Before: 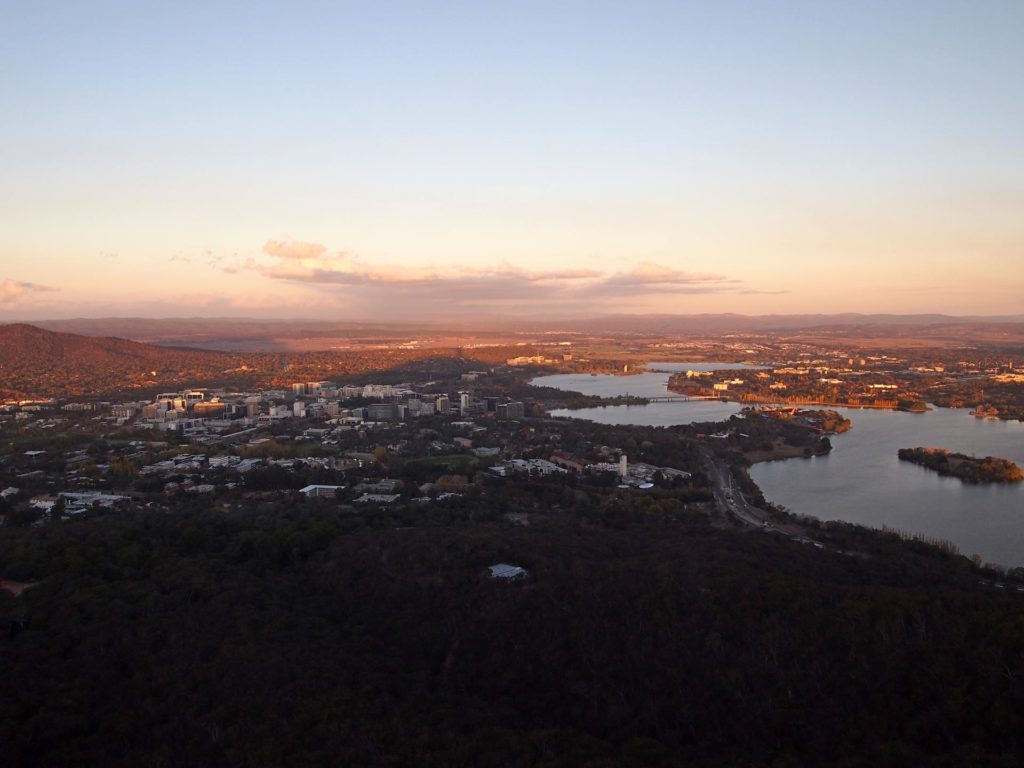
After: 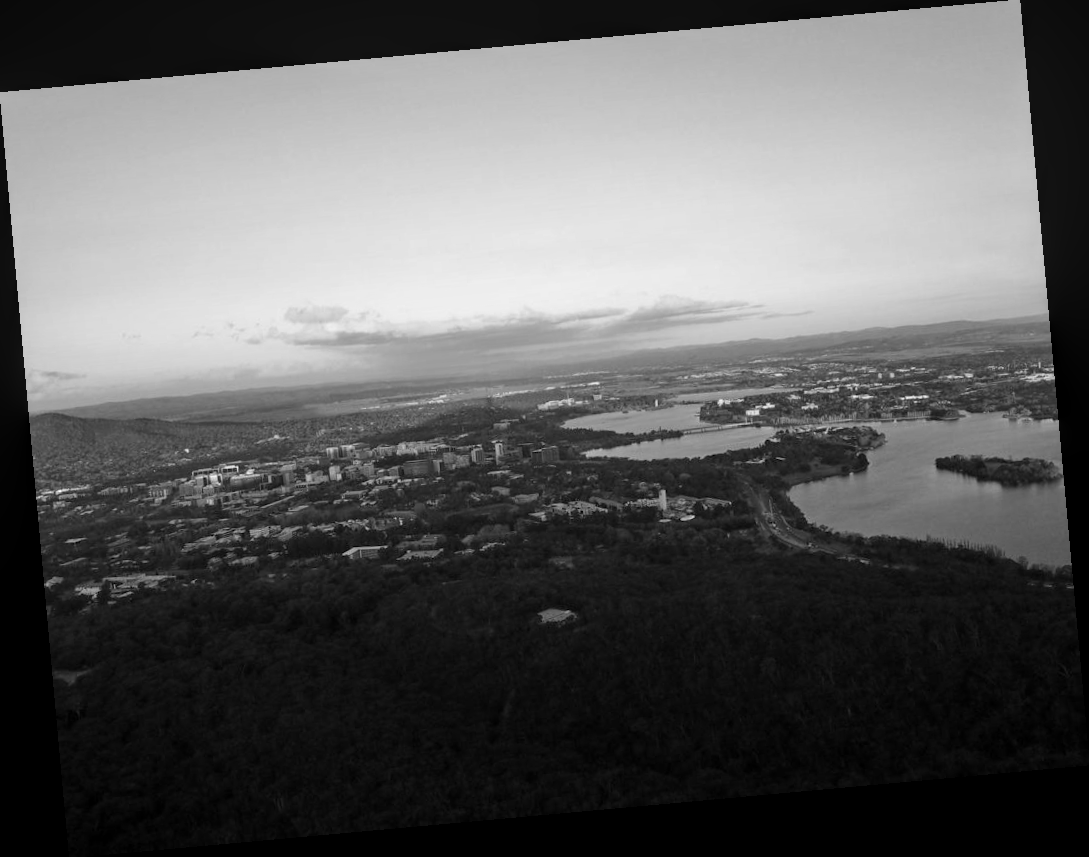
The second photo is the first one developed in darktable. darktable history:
monochrome: on, module defaults
rotate and perspective: rotation -5.2°, automatic cropping off
local contrast: detail 130%
